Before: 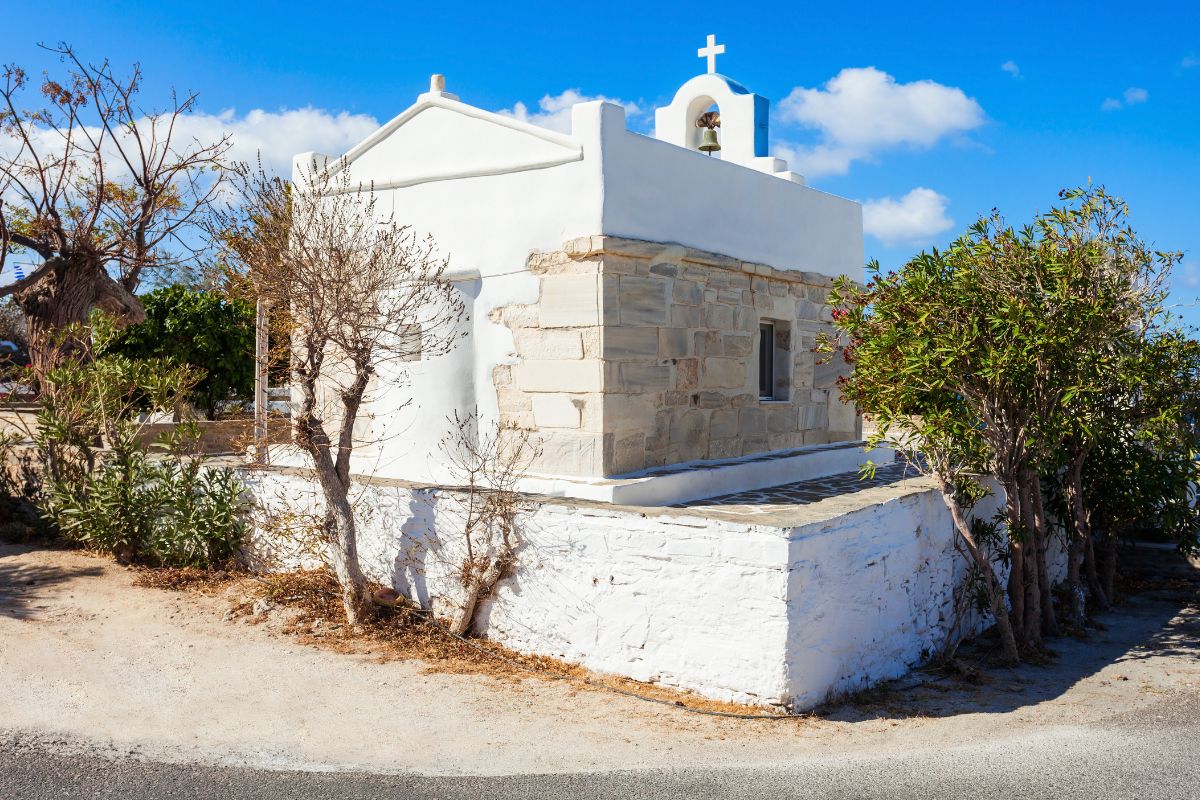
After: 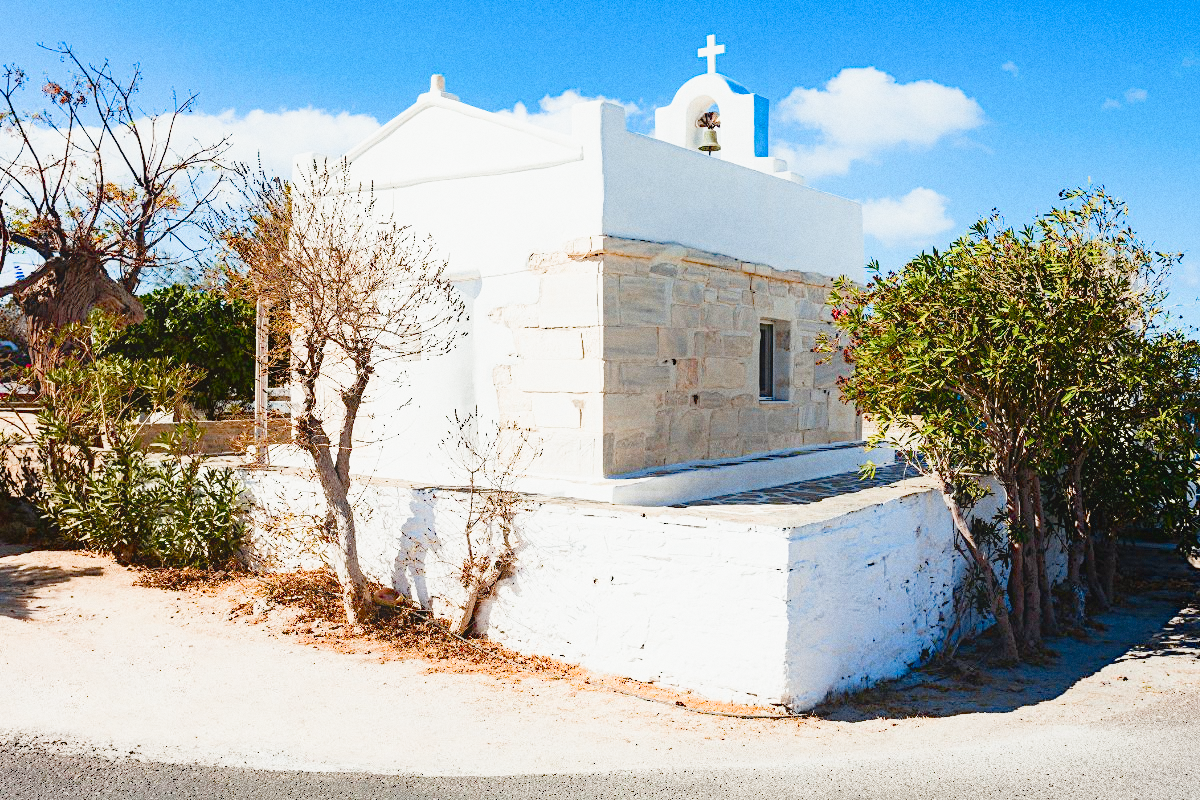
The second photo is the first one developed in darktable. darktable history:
contrast equalizer "soft": octaves 7, y [[0.6 ×6], [0.55 ×6], [0 ×6], [0 ×6], [0 ×6]], mix -1
color balance rgb "basic colorfulness: standard": perceptual saturation grading › global saturation 20%, perceptual saturation grading › highlights -25%, perceptual saturation grading › shadows 25%
color balance rgb "filmic contrast": global offset › luminance 0.5%, perceptual brilliance grading › highlights 10%, perceptual brilliance grading › mid-tones 5%, perceptual brilliance grading › shadows -10%
color balance rgb "blue and orange": shadows lift › chroma 7%, shadows lift › hue 249°, highlights gain › chroma 5%, highlights gain › hue 34.5°
diffuse or sharpen "sharpen demosaicing: AA filter": edge sensitivity 1, 1st order anisotropy 100%, 2nd order anisotropy 100%, 3rd order anisotropy 100%, 4th order anisotropy 100%, 1st order speed -25%, 2nd order speed -25%, 3rd order speed -25%, 4th order speed -25%
diffuse or sharpen "1": radius span 32, 1st order speed 50%, 2nd order speed 50%, 3rd order speed 50%, 4th order speed 50% | blend: blend mode normal, opacity 25%; mask: uniform (no mask)
exposure: black level correction 0, exposure 1 EV, compensate exposure bias true, compensate highlight preservation false
rgb primaries "nice": tint hue 2.13°, tint purity 0.7%, red hue 0.028, red purity 1.09, green hue 0.023, green purity 1.08, blue hue -0.084, blue purity 1.17
sigmoid "neutral gray": contrast 1.22, skew 0.65
grain: coarseness 0.47 ISO
